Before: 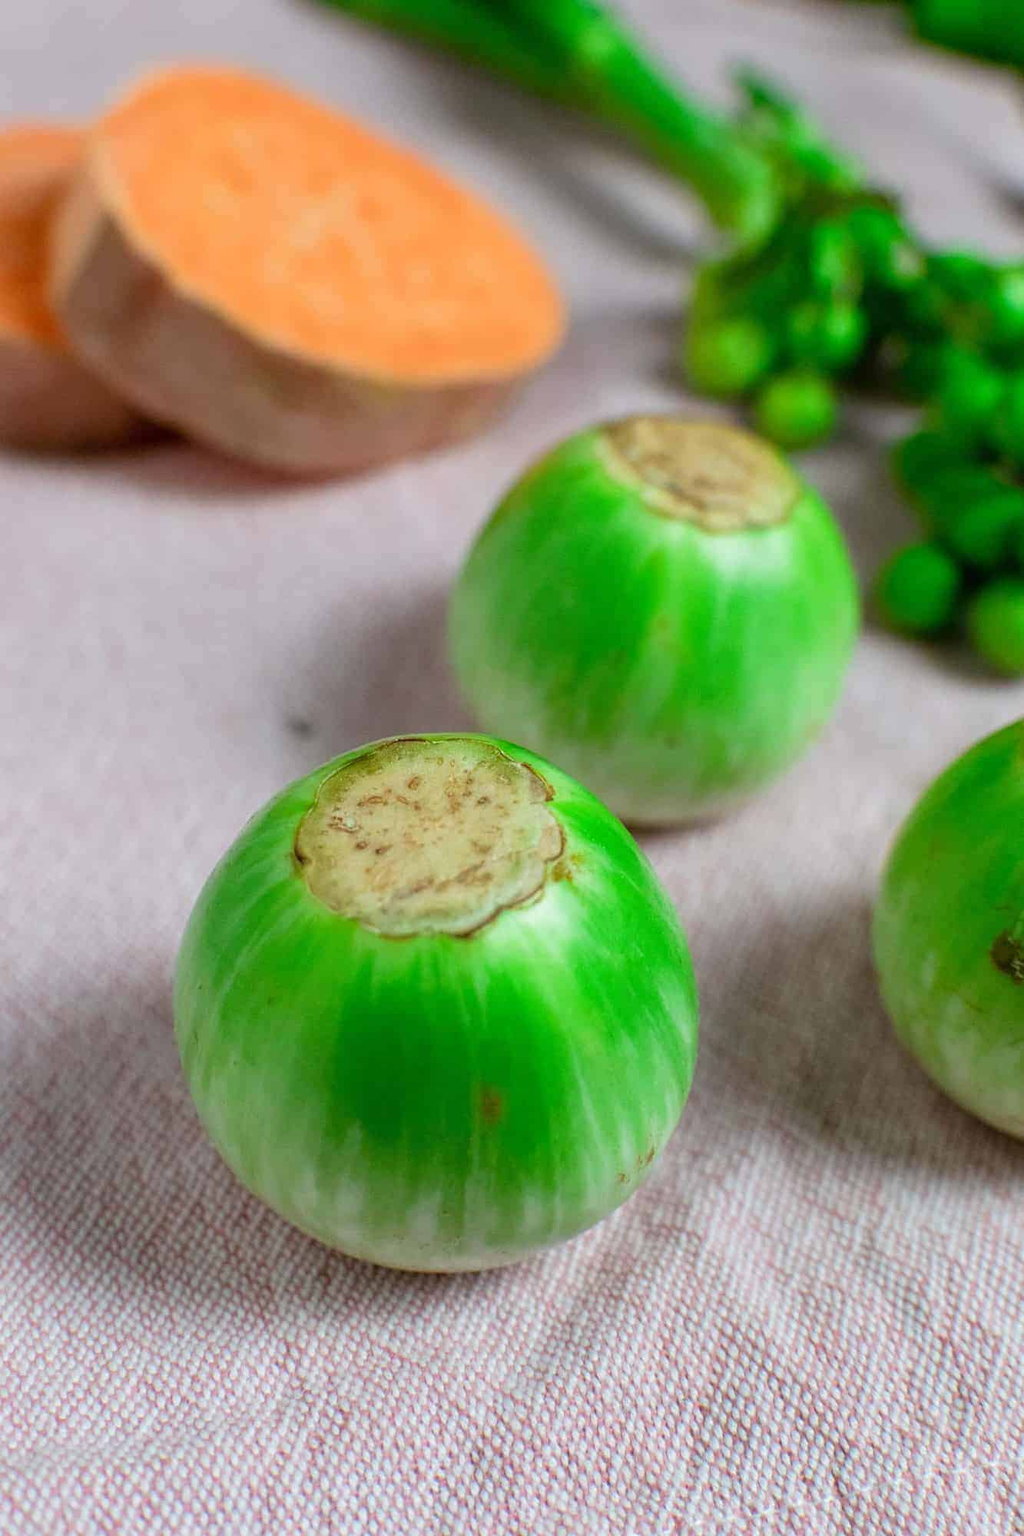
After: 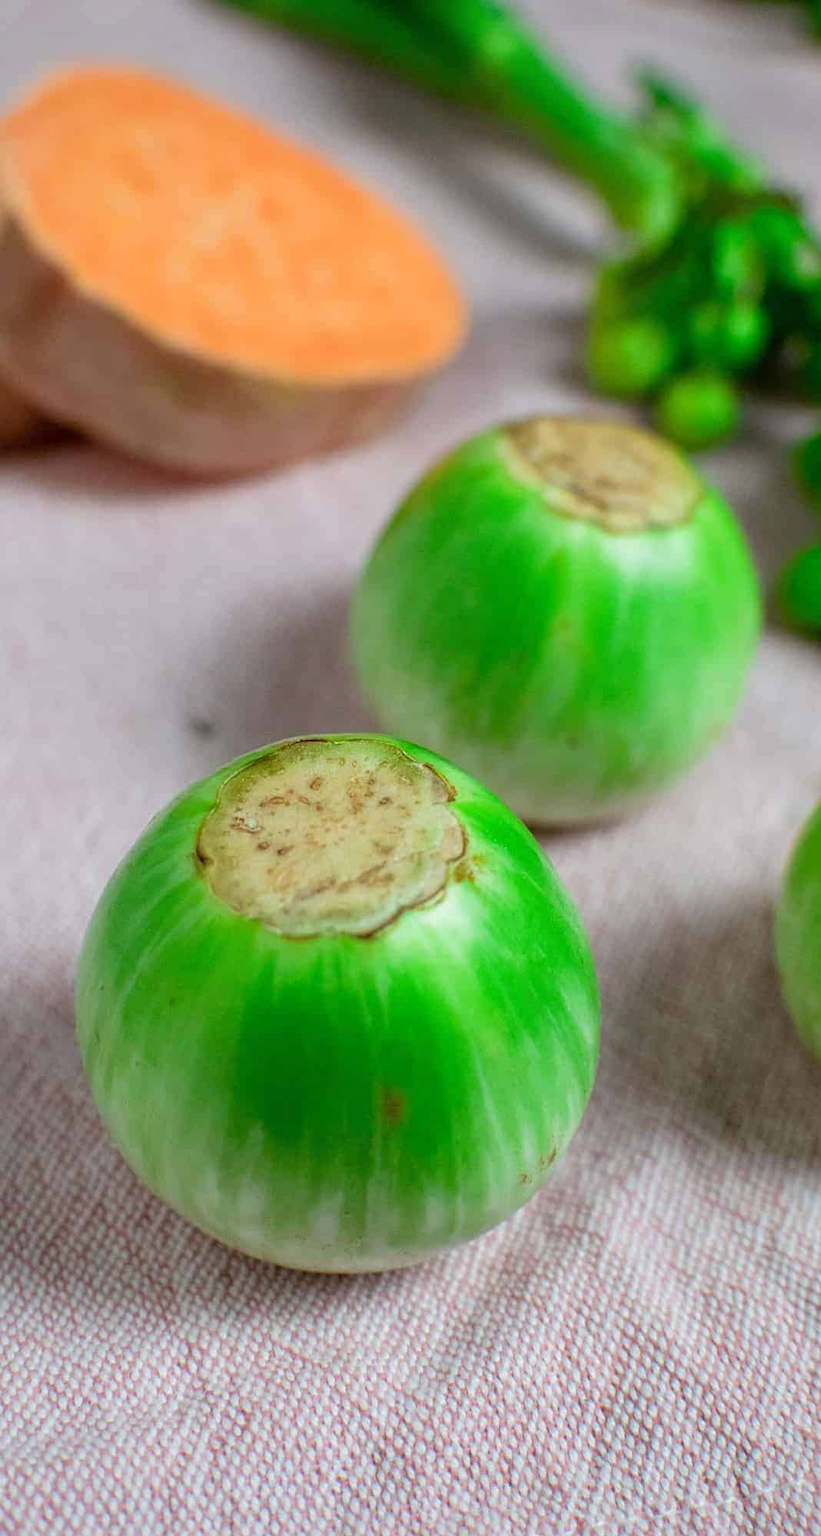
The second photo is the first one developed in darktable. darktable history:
vignetting: fall-off radius 61.11%, brightness -0.313, saturation -0.053
crop and rotate: left 9.606%, right 10.173%
exposure: compensate highlight preservation false
